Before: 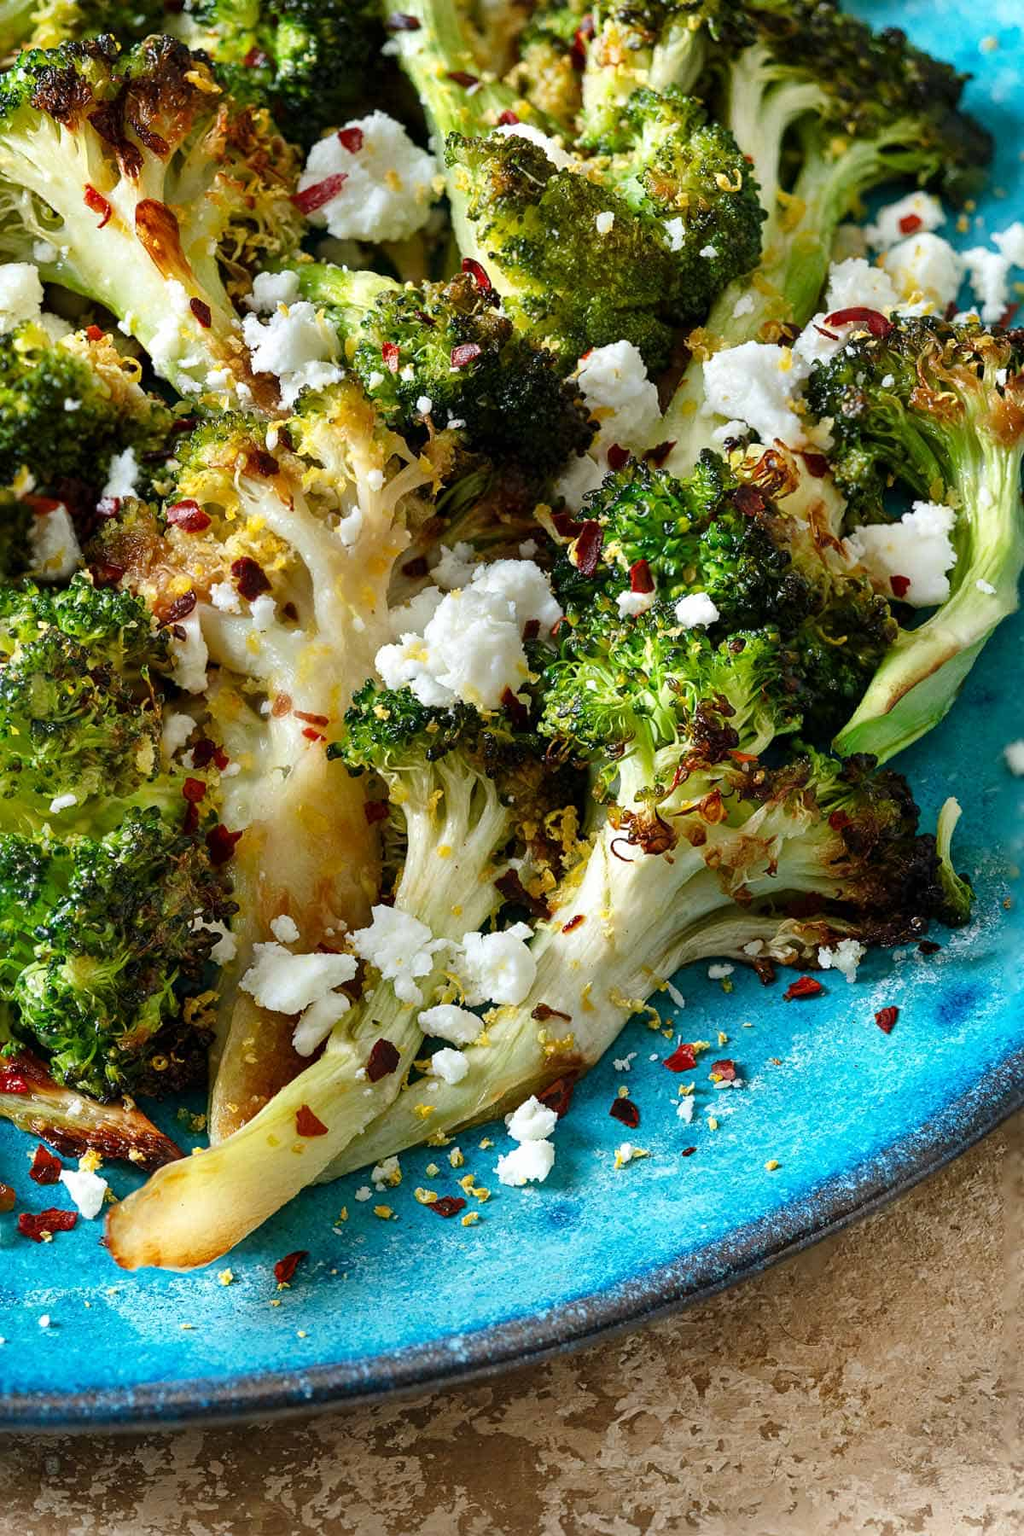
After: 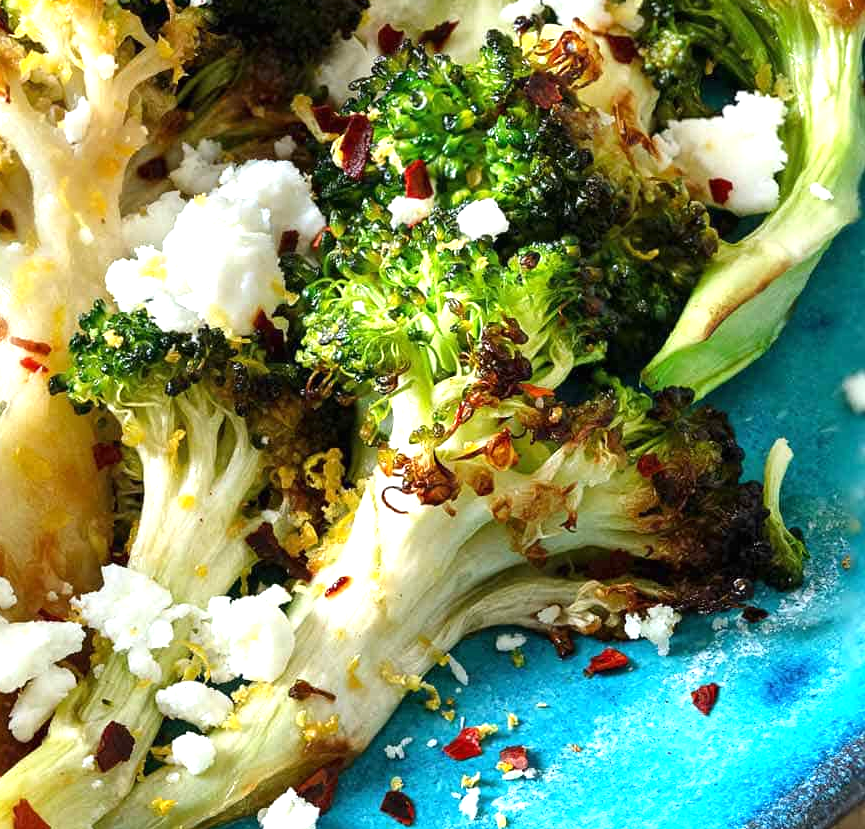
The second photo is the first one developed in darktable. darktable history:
exposure: black level correction 0, exposure 0.699 EV, compensate exposure bias true, compensate highlight preservation false
crop and rotate: left 27.869%, top 27.609%, bottom 26.312%
